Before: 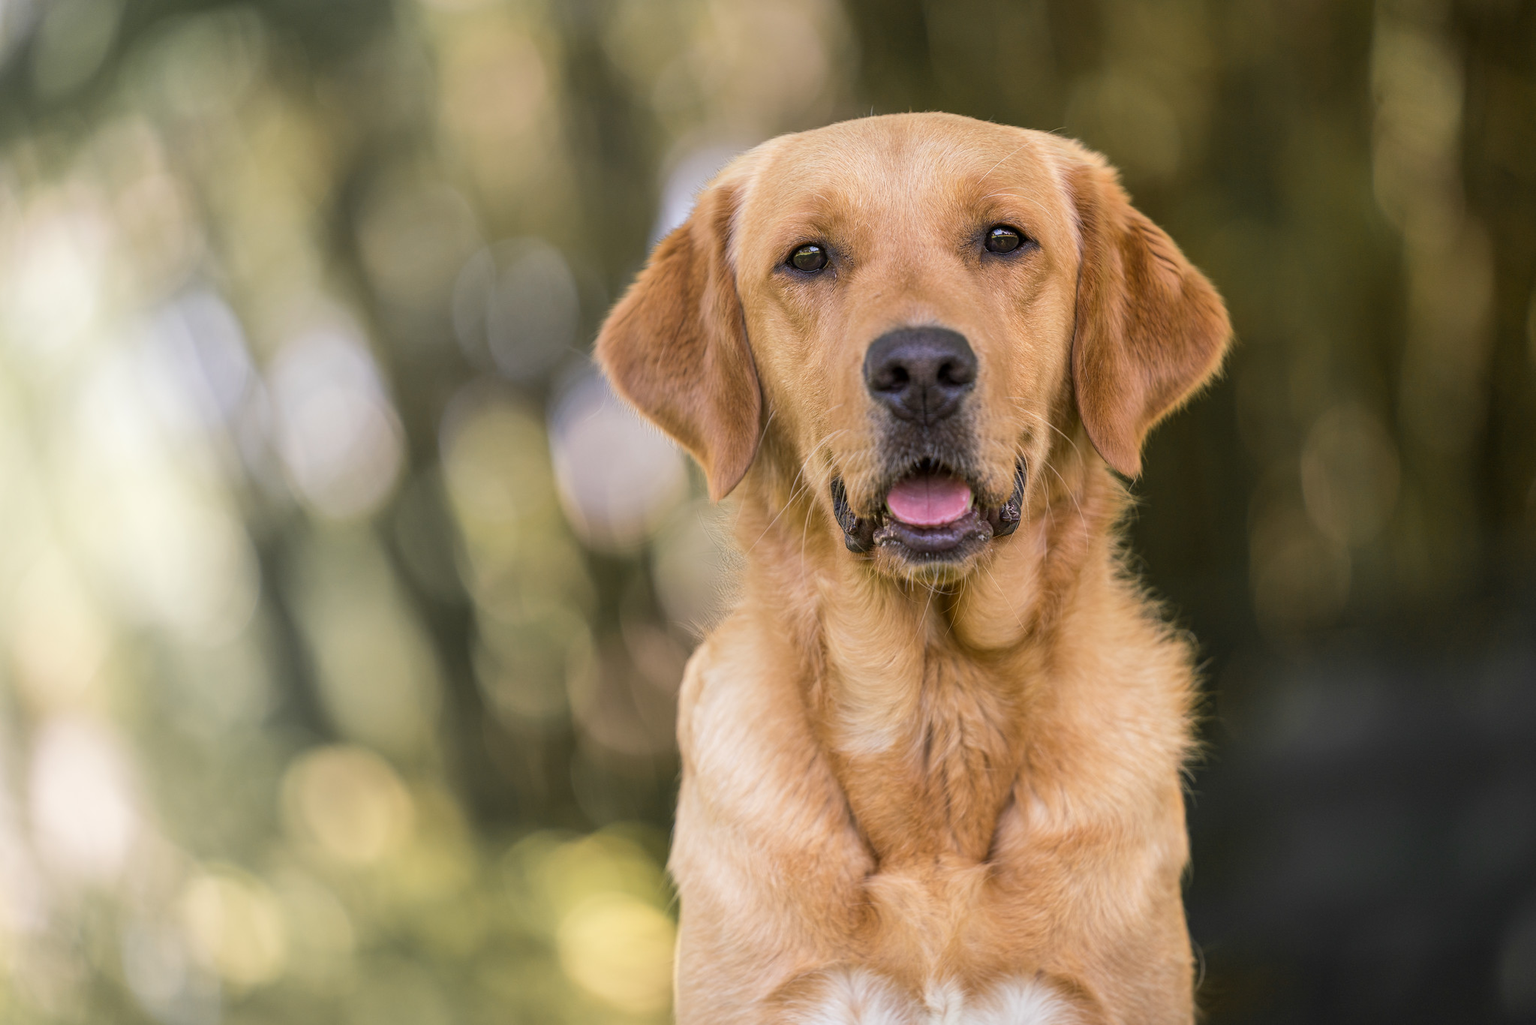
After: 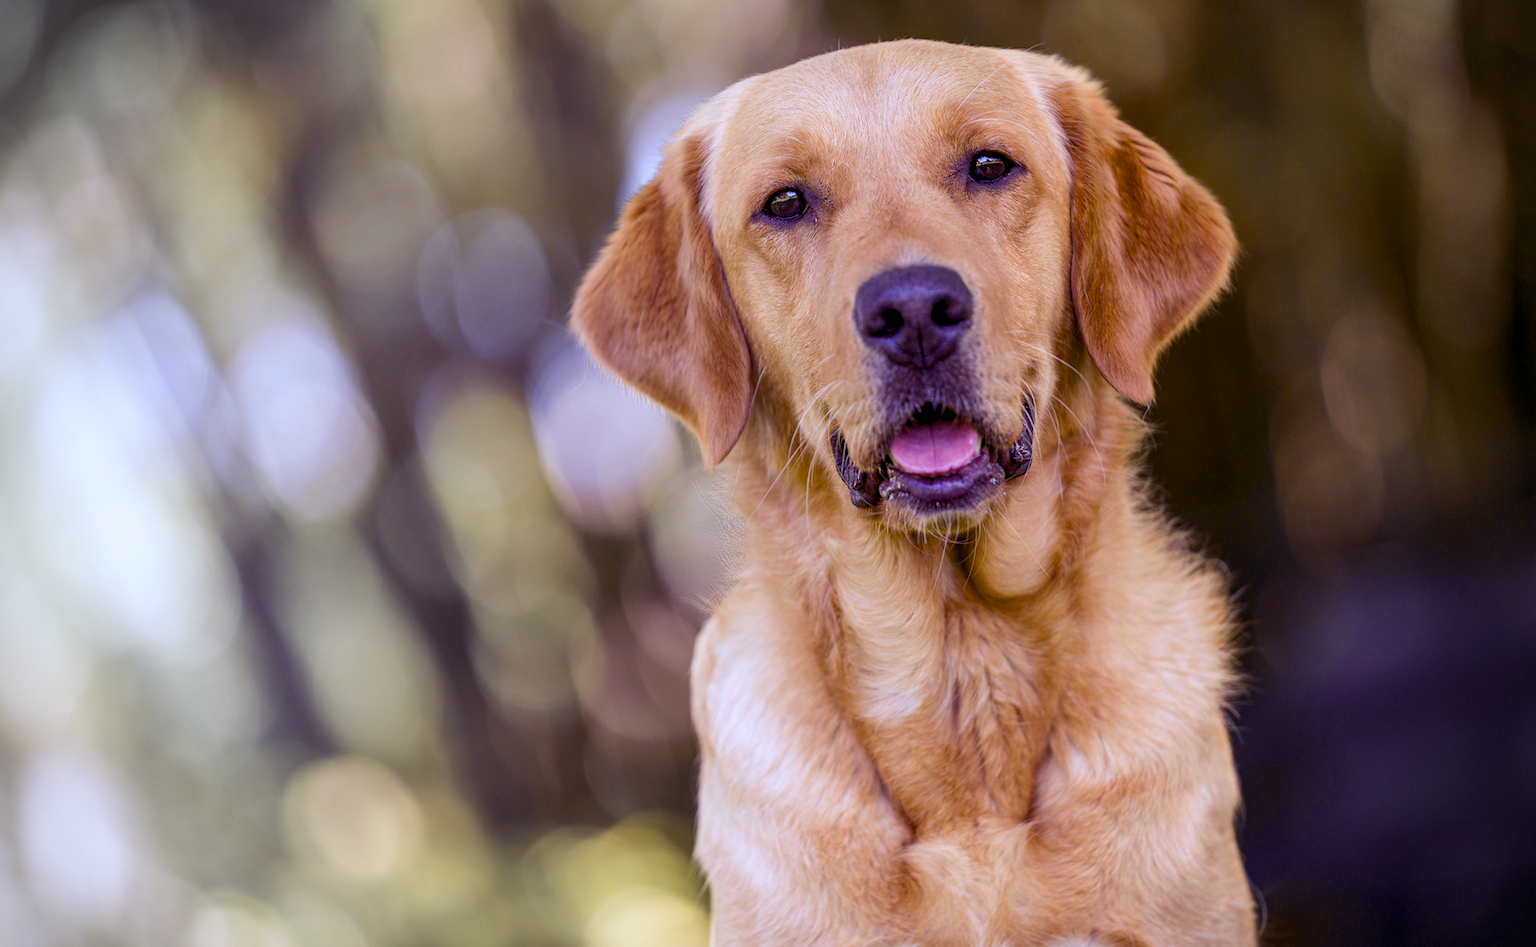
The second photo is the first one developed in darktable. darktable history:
rotate and perspective: rotation -5°, crop left 0.05, crop right 0.952, crop top 0.11, crop bottom 0.89
vignetting: unbound false
white balance: red 0.931, blue 1.11
color calibration: illuminant as shot in camera, x 0.363, y 0.385, temperature 4528.04 K
color balance rgb: shadows lift › luminance -21.66%, shadows lift › chroma 8.98%, shadows lift › hue 283.37°, power › chroma 1.05%, power › hue 25.59°, highlights gain › luminance 6.08%, highlights gain › chroma 2.55%, highlights gain › hue 90°, global offset › luminance -0.87%, perceptual saturation grading › global saturation 25%, perceptual saturation grading › highlights -28.39%, perceptual saturation grading › shadows 33.98%
